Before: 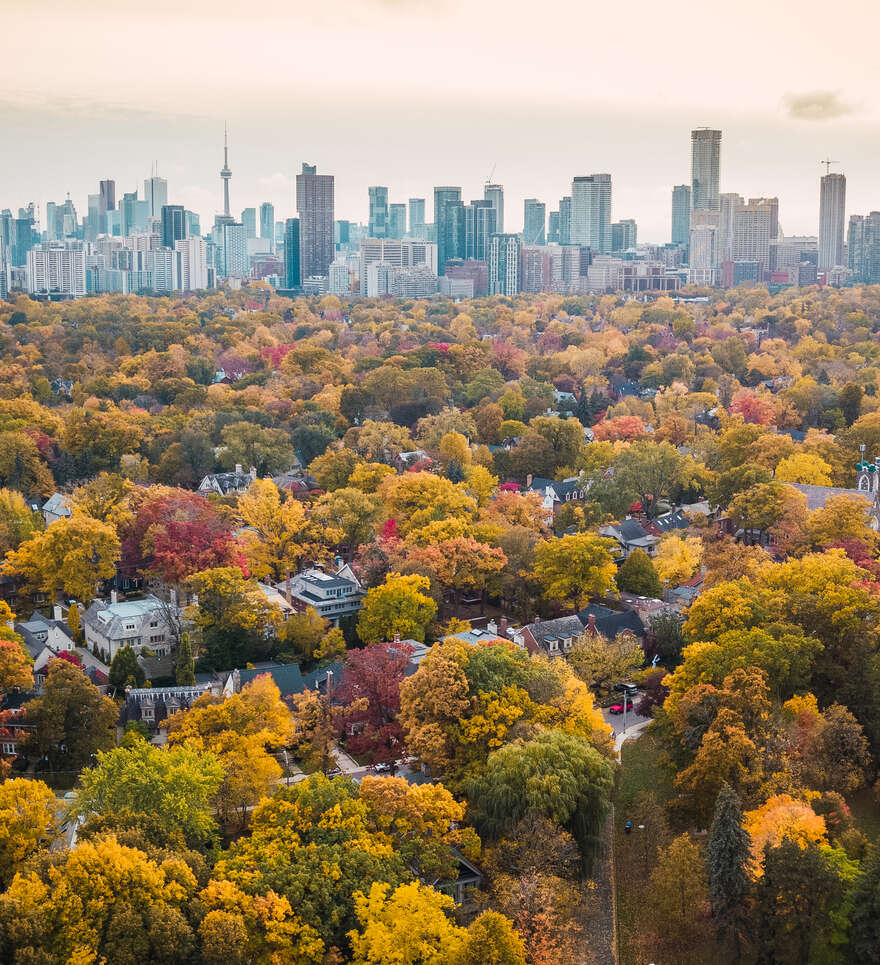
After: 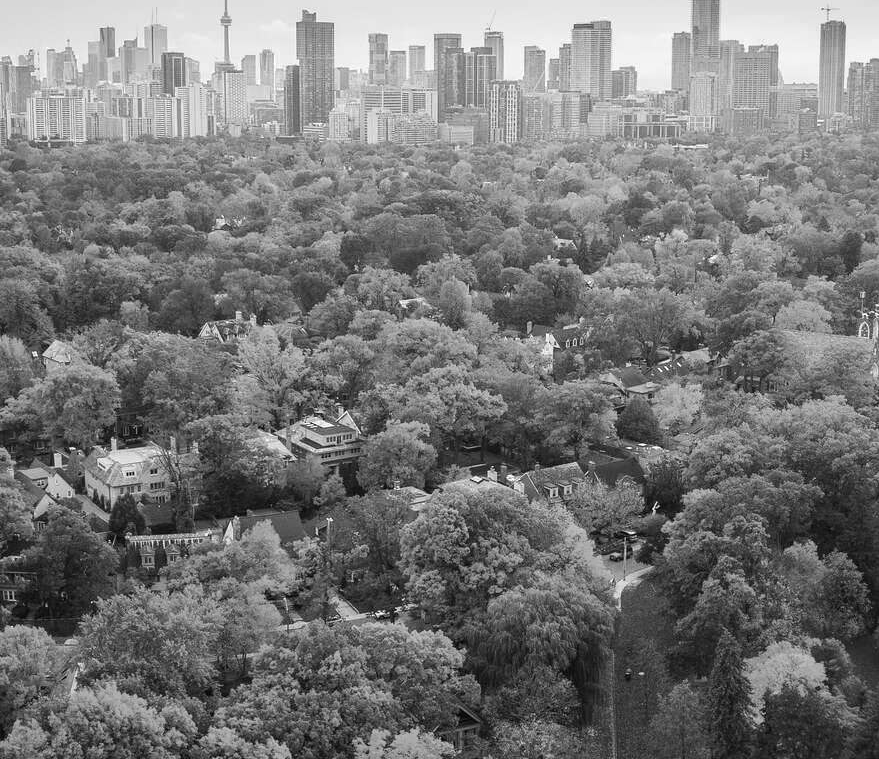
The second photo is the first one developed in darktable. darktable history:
crop and rotate: top 15.865%, bottom 5.393%
color zones: curves: ch0 [(0, 0.613) (0.01, 0.613) (0.245, 0.448) (0.498, 0.529) (0.642, 0.665) (0.879, 0.777) (0.99, 0.613)]; ch1 [(0, 0) (0.143, 0) (0.286, 0) (0.429, 0) (0.571, 0) (0.714, 0) (0.857, 0)]
